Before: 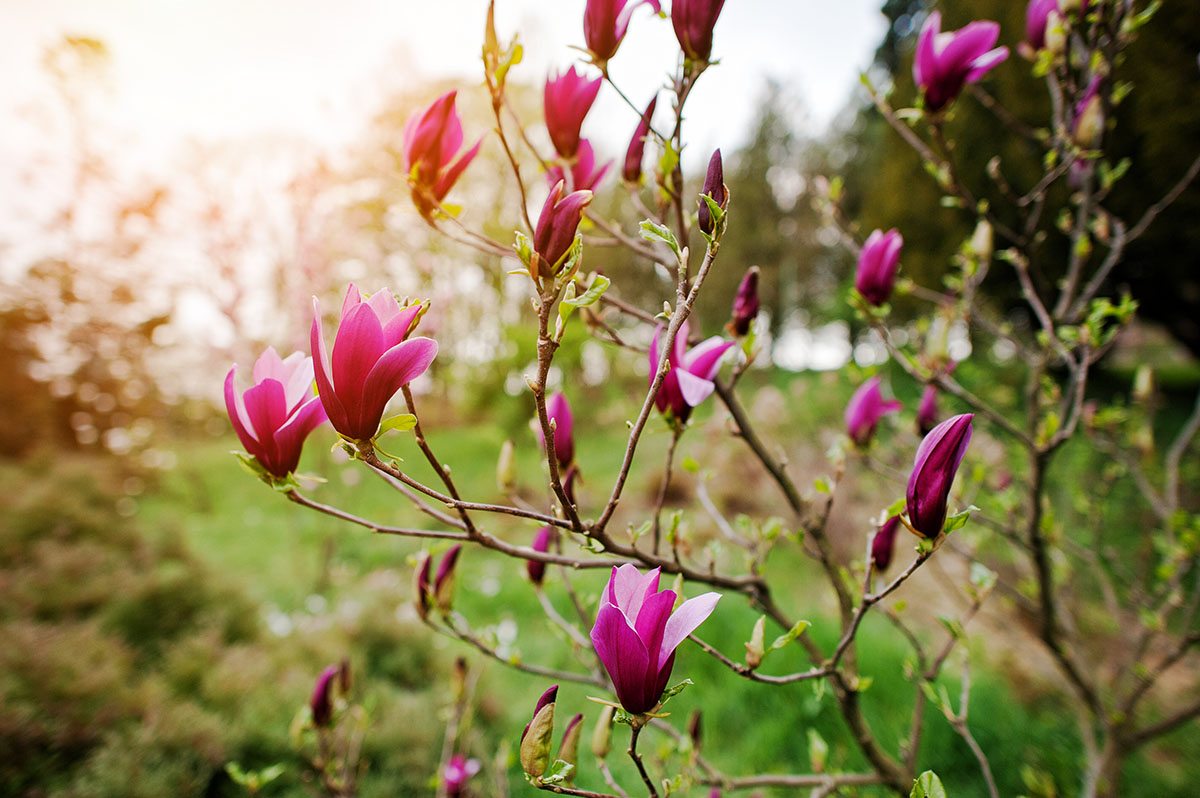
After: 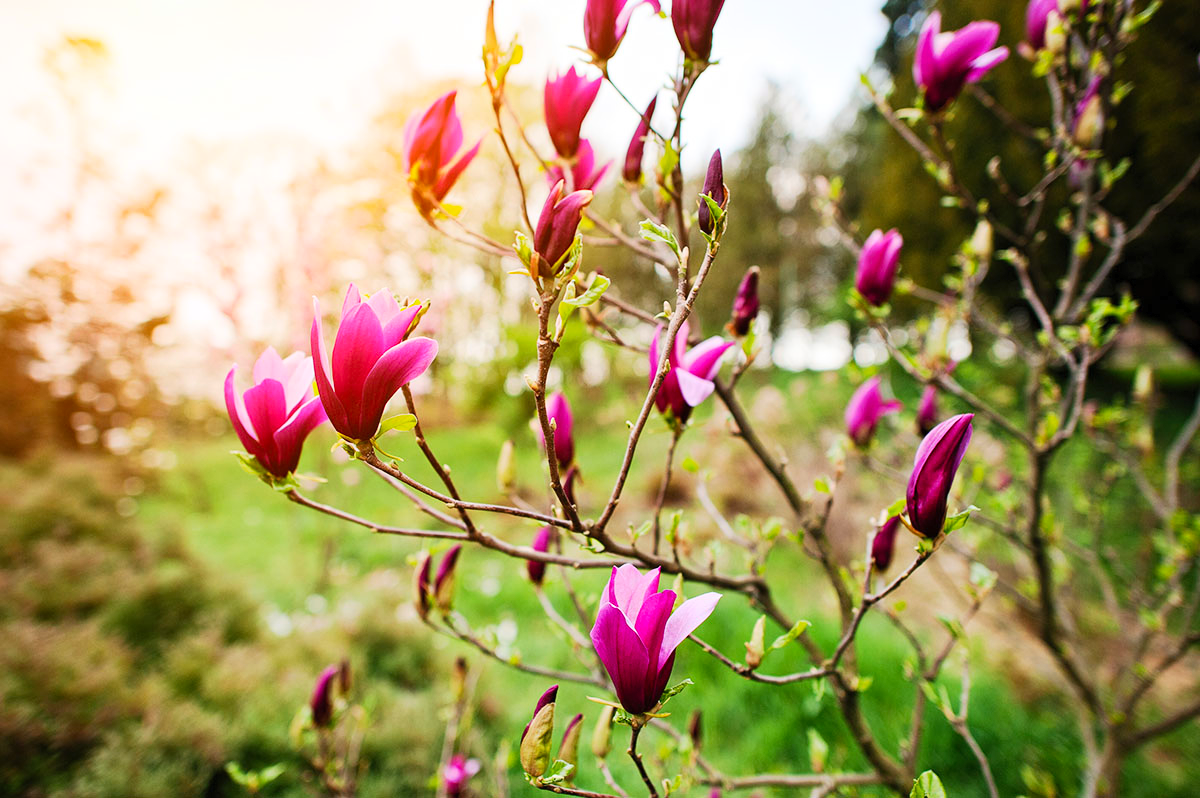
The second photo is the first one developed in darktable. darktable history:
contrast brightness saturation: contrast 0.203, brightness 0.156, saturation 0.216
